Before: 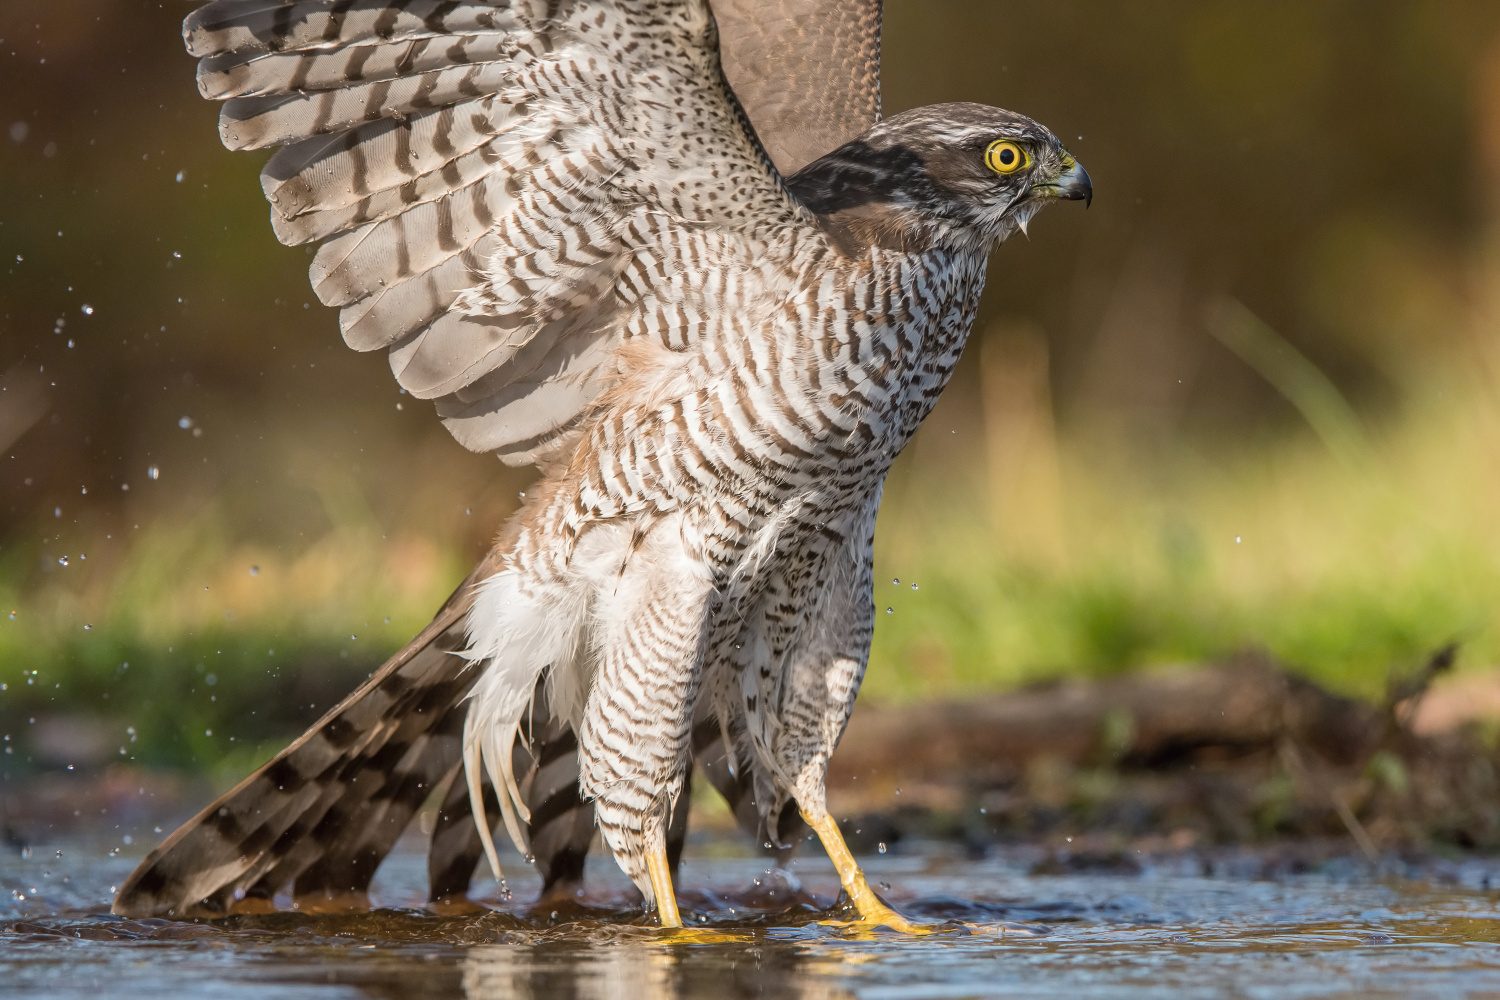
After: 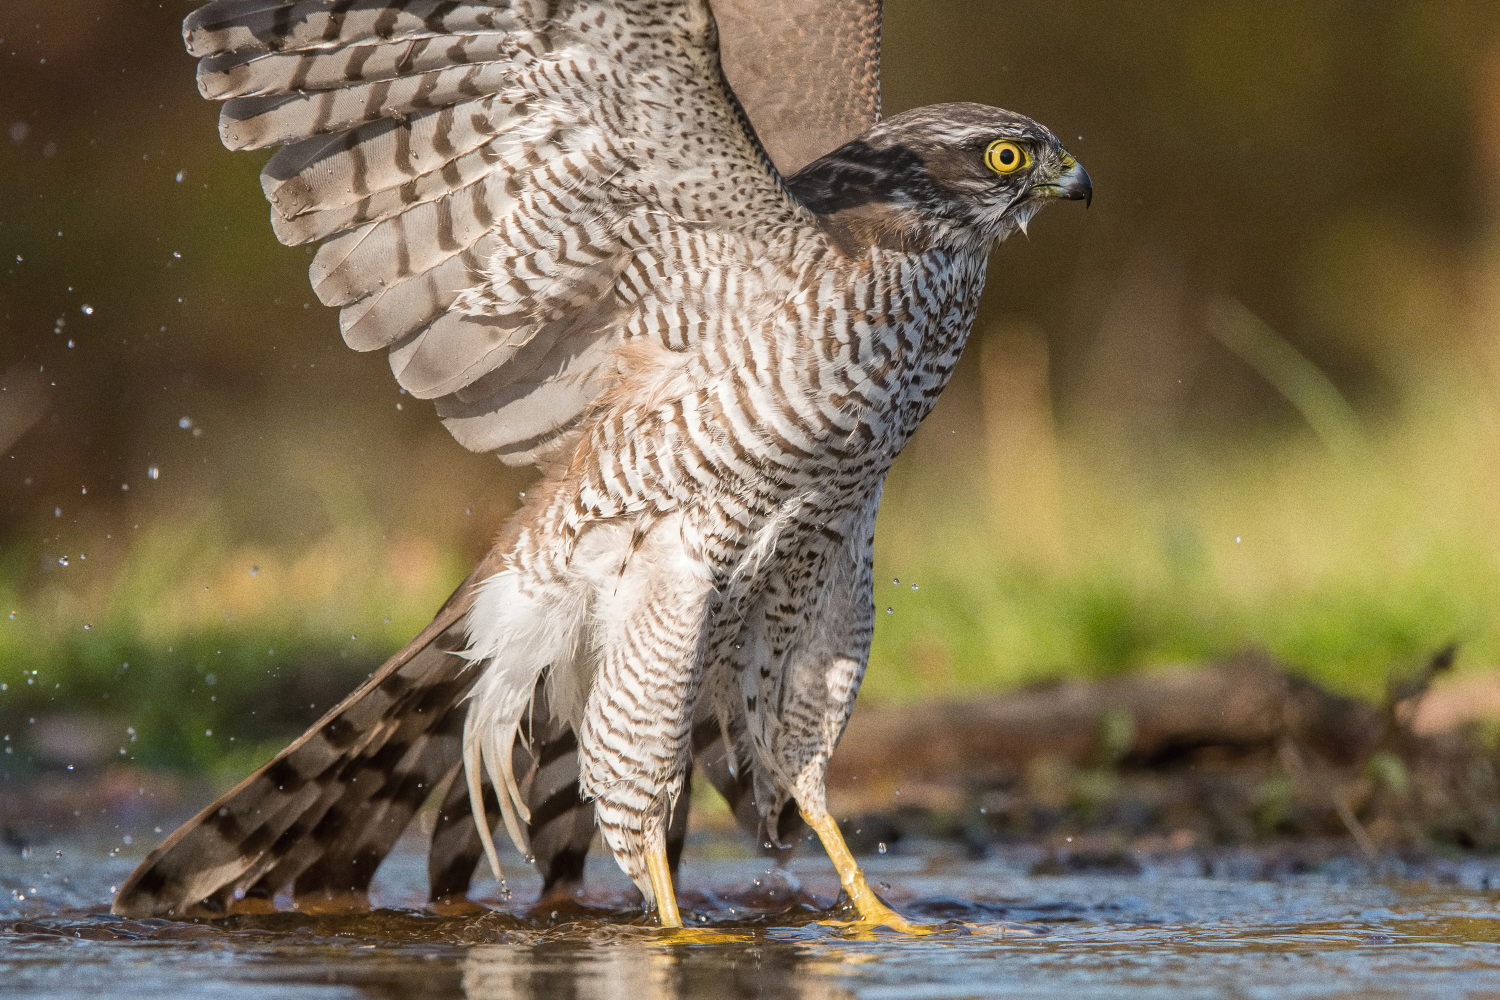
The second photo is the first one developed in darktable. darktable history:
tone equalizer: -8 EV -1.84 EV, -7 EV -1.16 EV, -6 EV -1.62 EV, smoothing diameter 25%, edges refinement/feathering 10, preserve details guided filter
grain: coarseness 0.09 ISO
